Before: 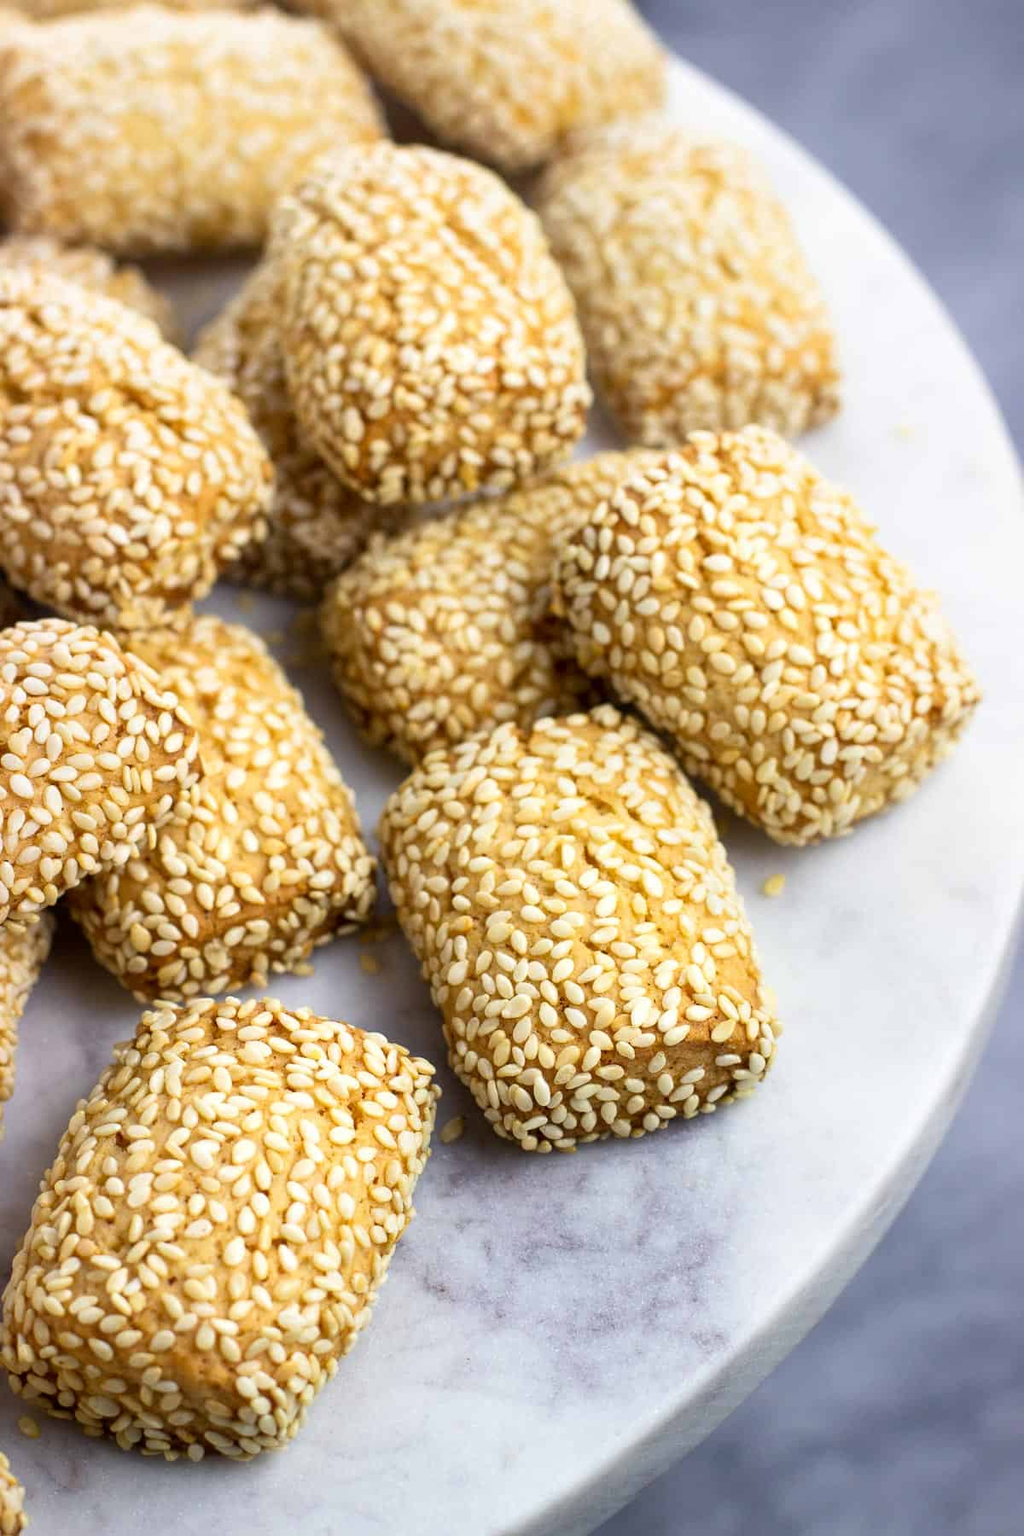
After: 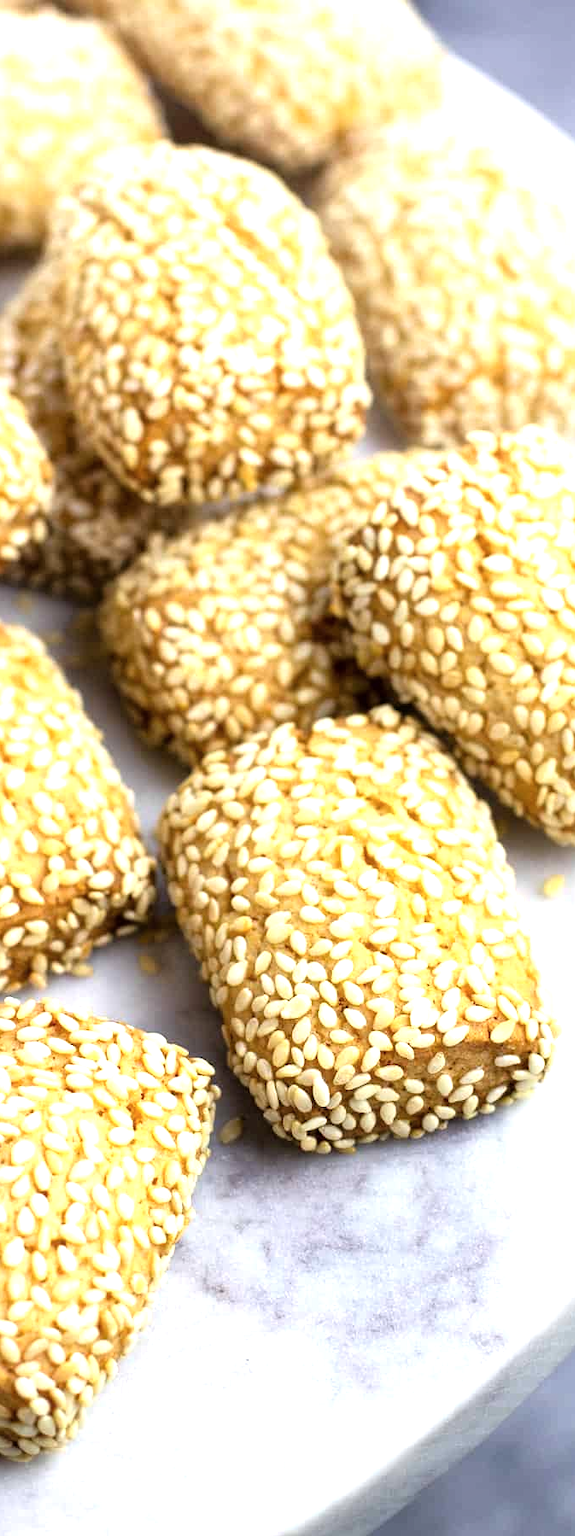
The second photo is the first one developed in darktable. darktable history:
contrast brightness saturation: saturation -0.057
tone equalizer: -8 EV -0.738 EV, -7 EV -0.685 EV, -6 EV -0.601 EV, -5 EV -0.366 EV, -3 EV 0.375 EV, -2 EV 0.6 EV, -1 EV 0.674 EV, +0 EV 0.726 EV
crop: left 21.594%, right 22.163%, bottom 0.003%
